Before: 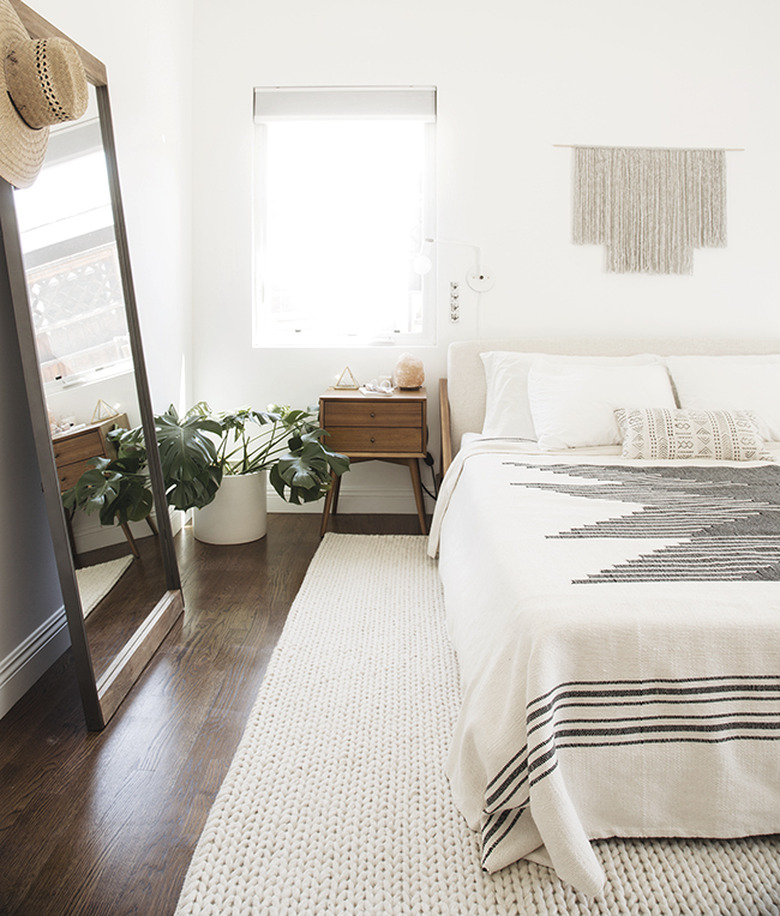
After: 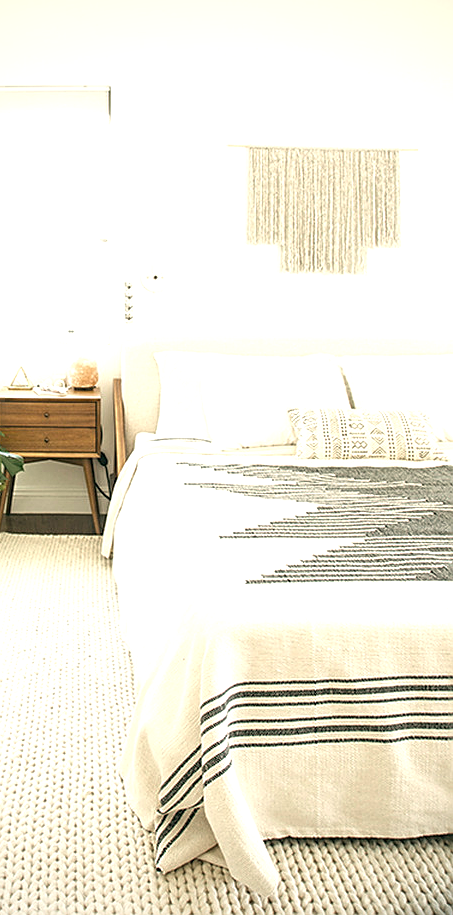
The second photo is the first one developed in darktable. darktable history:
sharpen: on, module defaults
vignetting: brightness -0.311, saturation -0.063, width/height ratio 1.096, unbound false
color correction: highlights a* -0.482, highlights b* 9.58, shadows a* -8.73, shadows b* 0.571
crop: left 41.825%
exposure: black level correction 0, exposure 0.696 EV, compensate highlight preservation false
local contrast: on, module defaults
